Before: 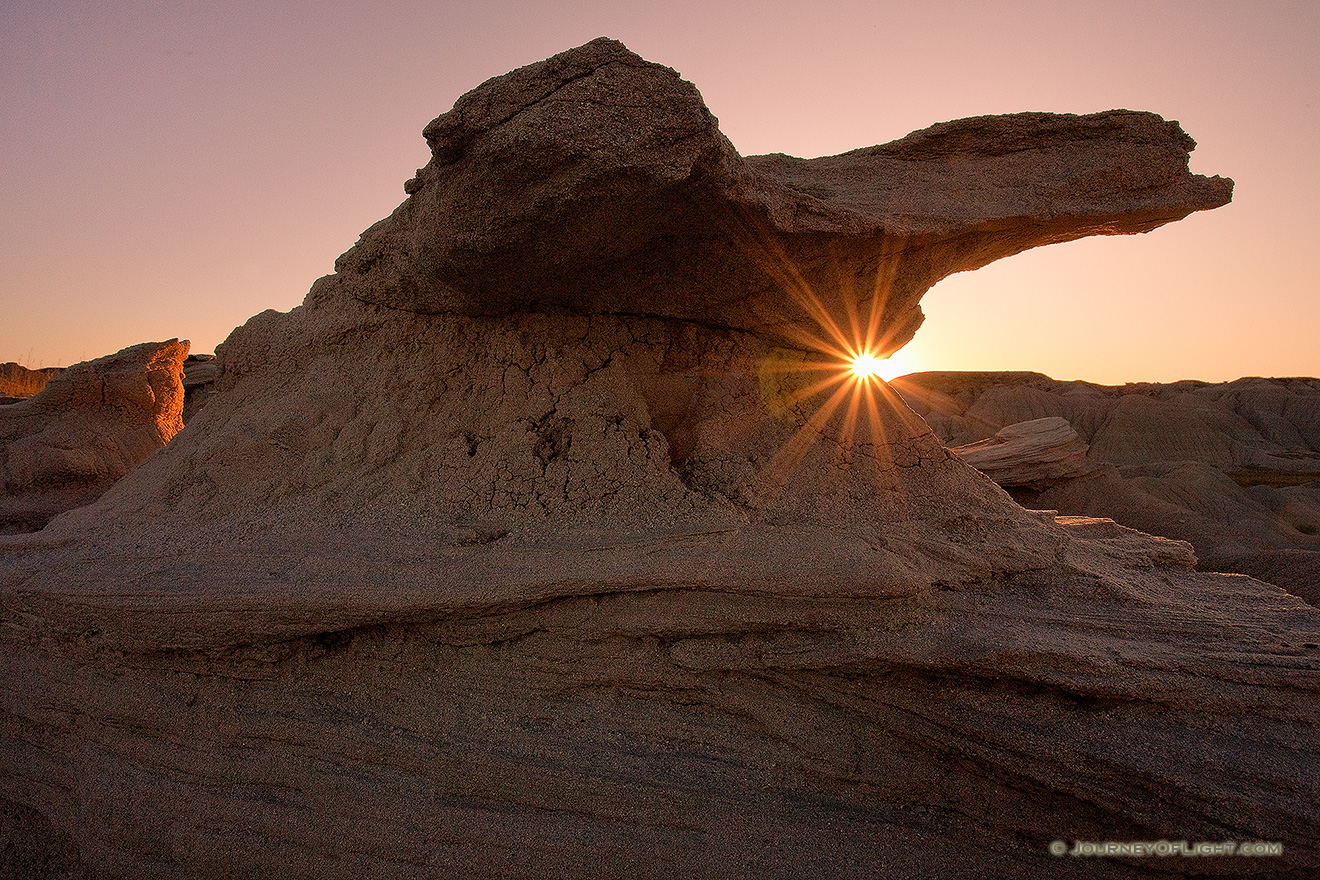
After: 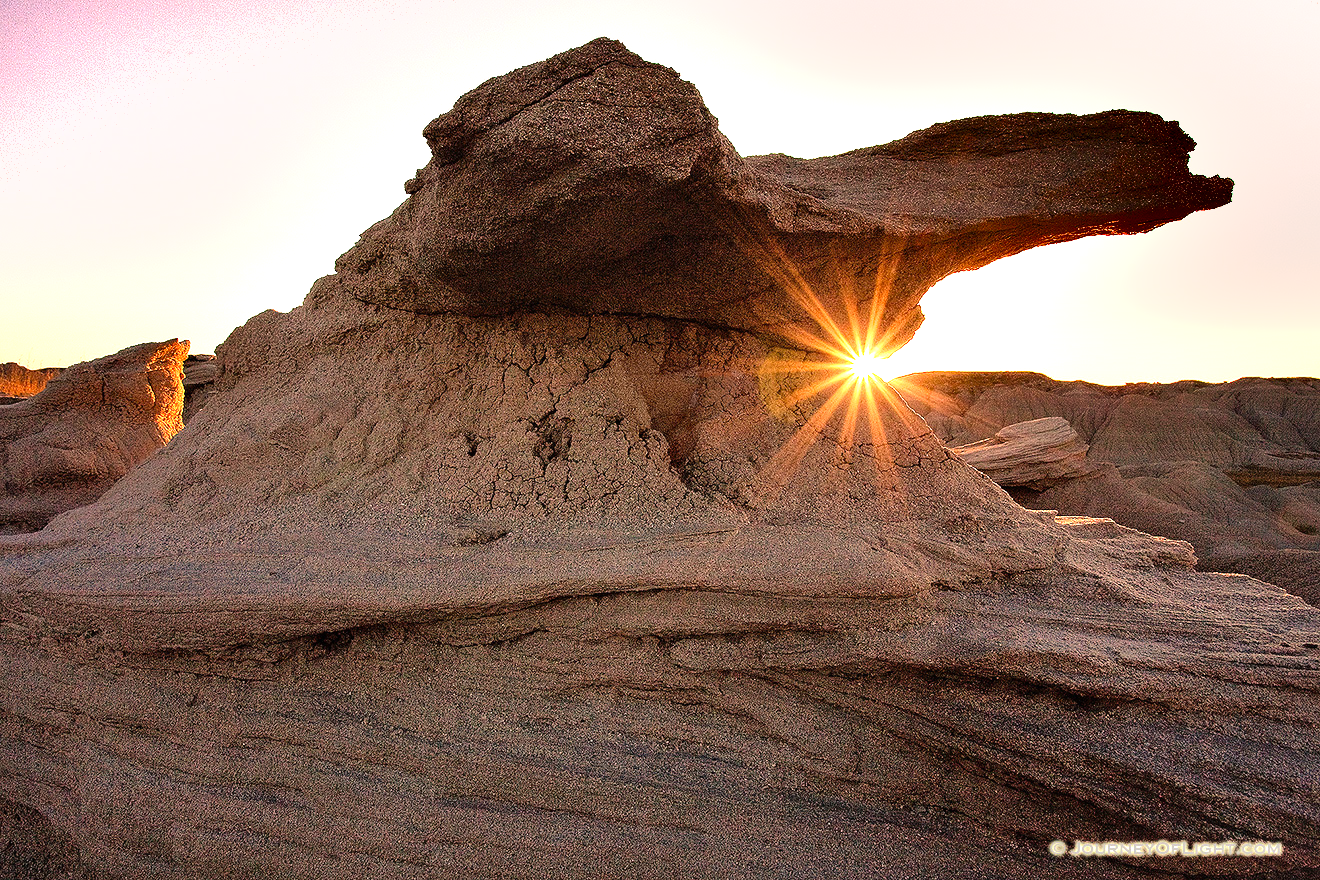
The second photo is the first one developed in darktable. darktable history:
exposure: black level correction 0, exposure 1.096 EV, compensate highlight preservation false
shadows and highlights: low approximation 0.01, soften with gaussian
tone equalizer: -8 EV -0.762 EV, -7 EV -0.73 EV, -6 EV -0.584 EV, -5 EV -0.405 EV, -3 EV 0.367 EV, -2 EV 0.6 EV, -1 EV 0.699 EV, +0 EV 0.761 EV, mask exposure compensation -0.494 EV
